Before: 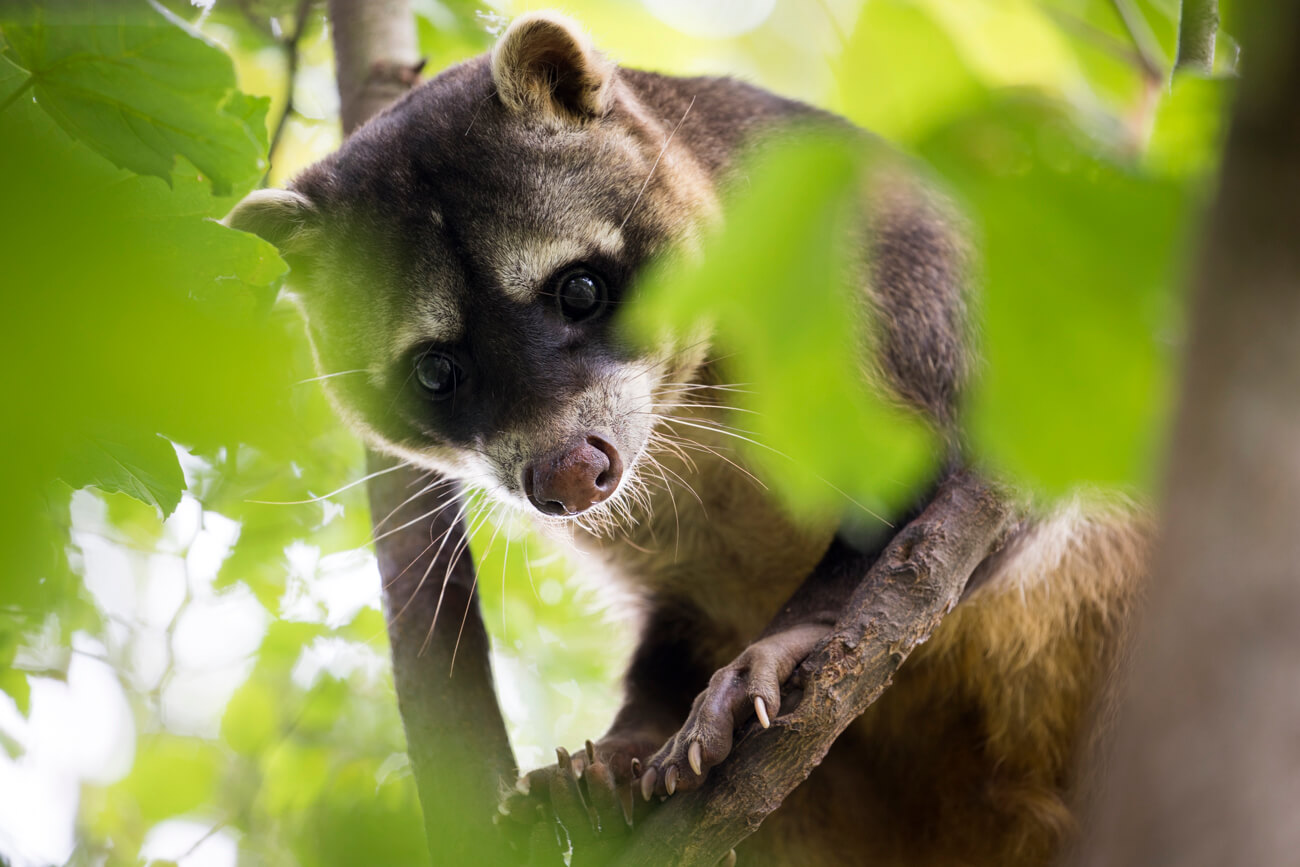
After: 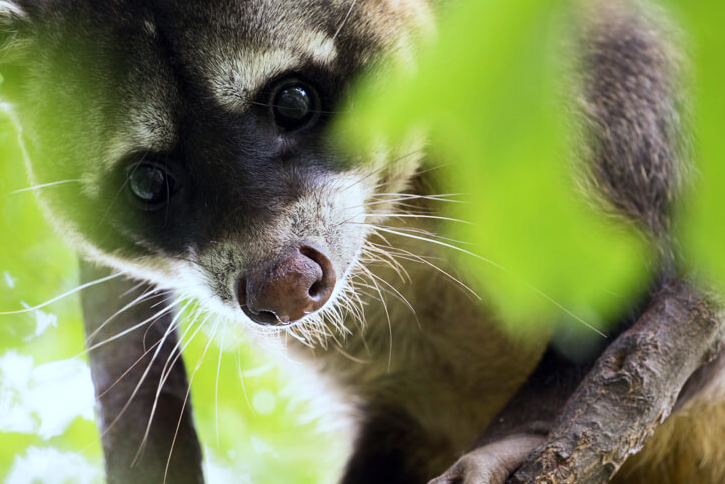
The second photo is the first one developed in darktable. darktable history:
crop and rotate: left 22.13%, top 22.054%, right 22.026%, bottom 22.102%
white balance: red 0.925, blue 1.046
contrast brightness saturation: contrast 0.15, brightness 0.05
